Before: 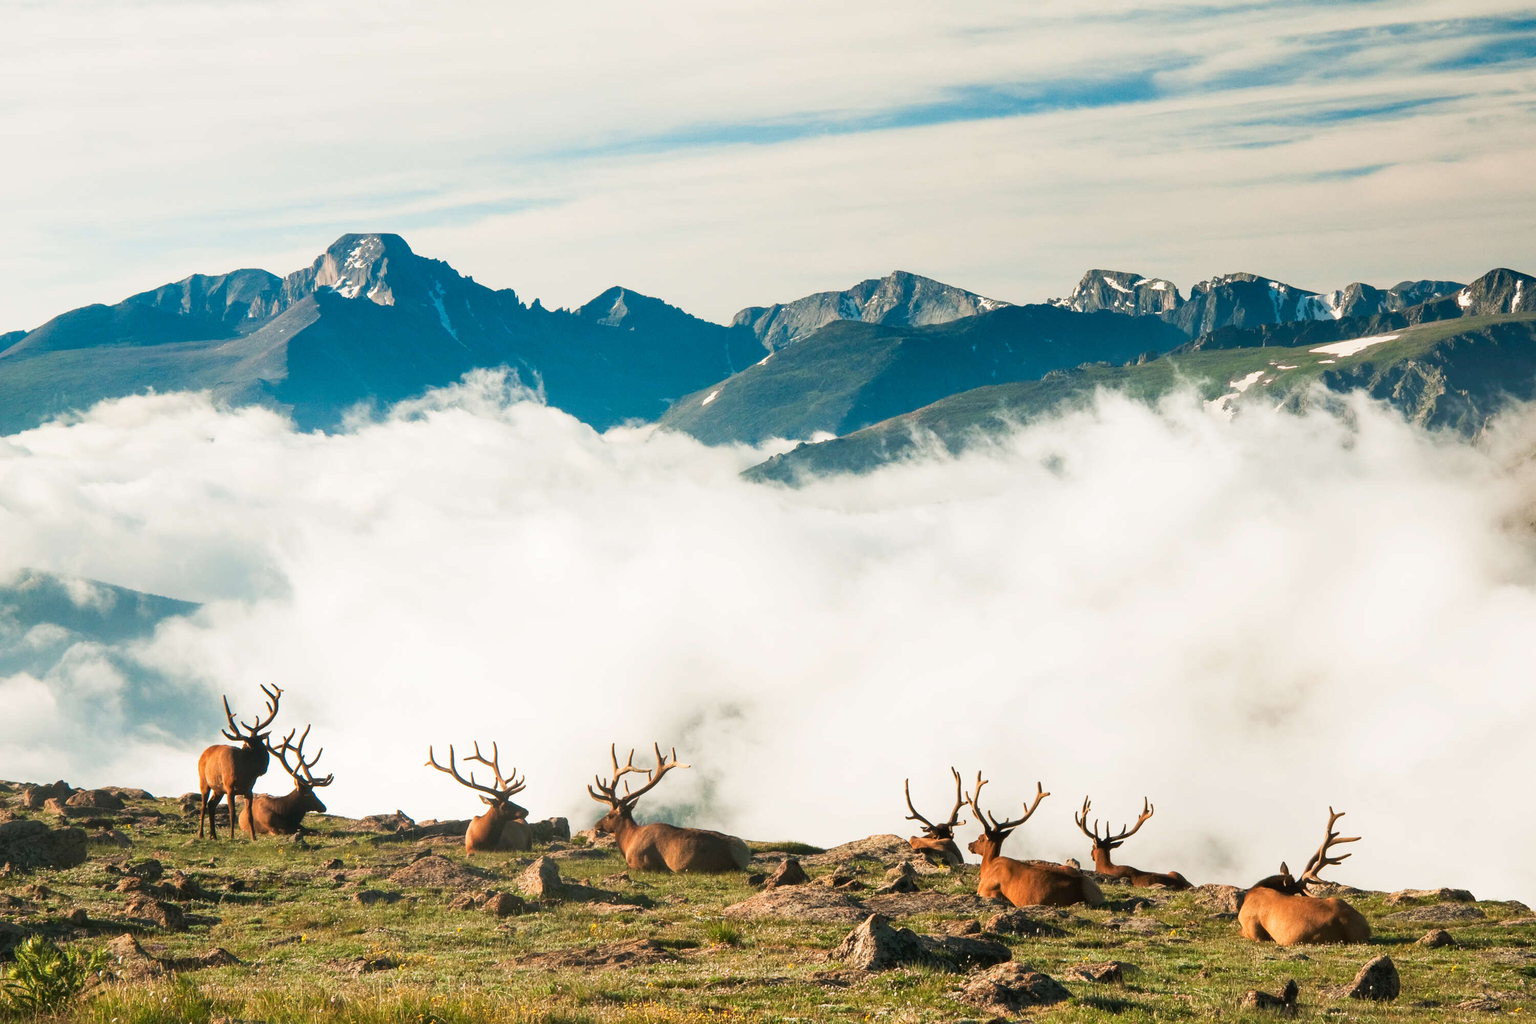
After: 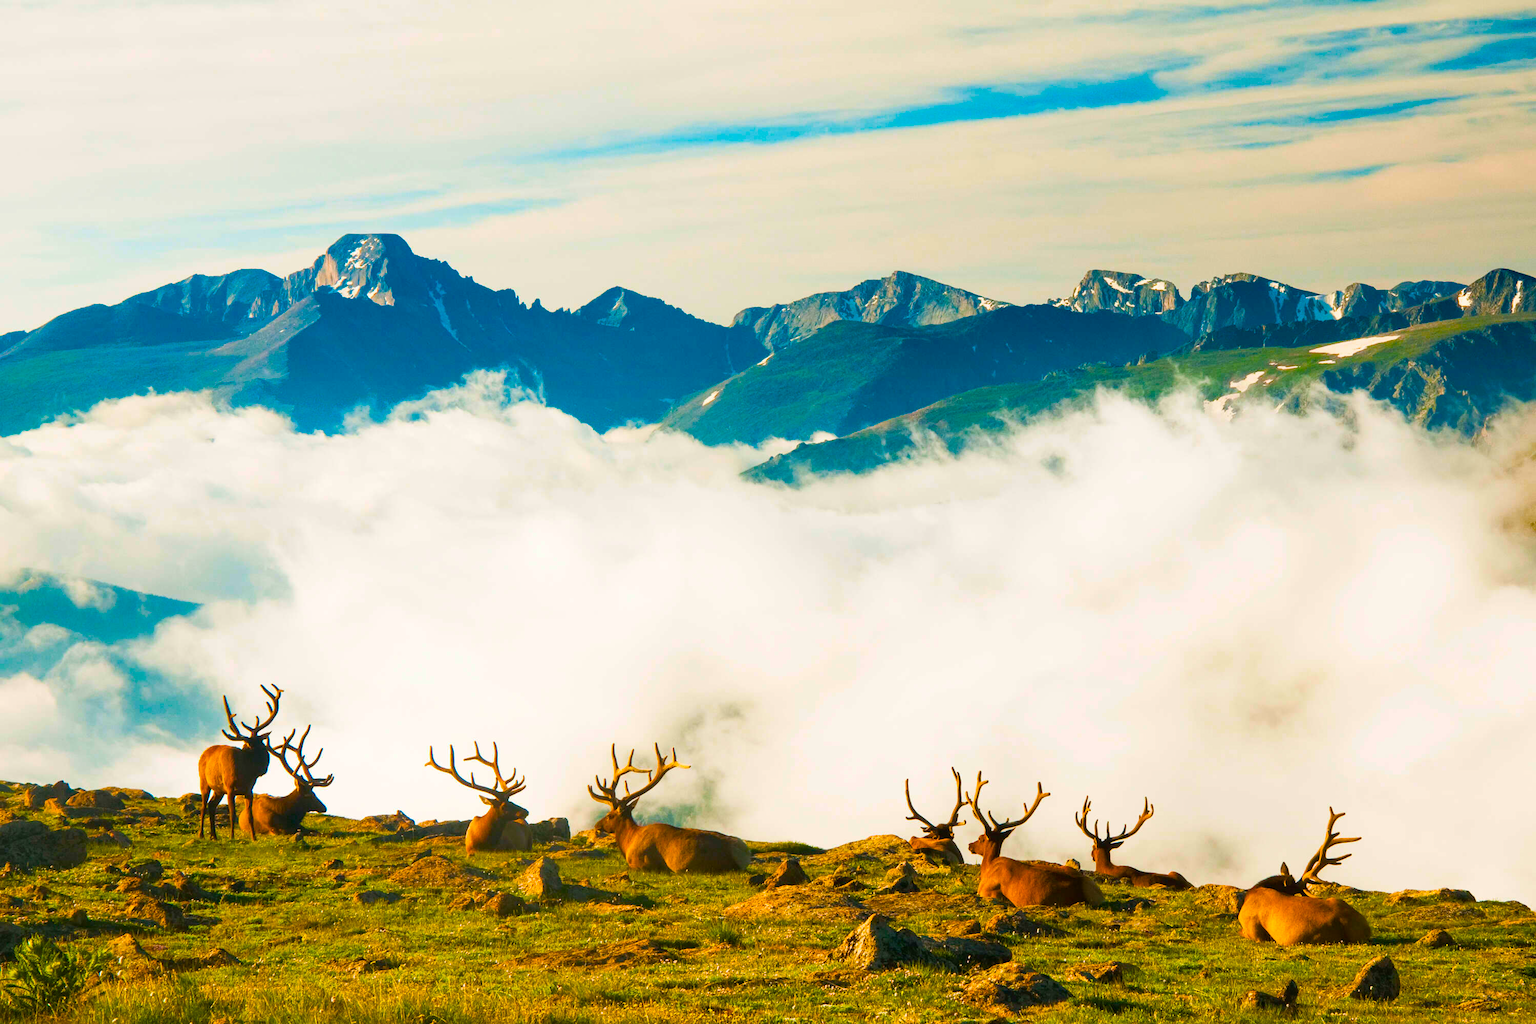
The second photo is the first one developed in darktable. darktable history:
color balance rgb: linear chroma grading › global chroma 14.695%, perceptual saturation grading › global saturation 63.838%, perceptual saturation grading › highlights 59.117%, perceptual saturation grading › mid-tones 49.681%, perceptual saturation grading › shadows 49.589%
